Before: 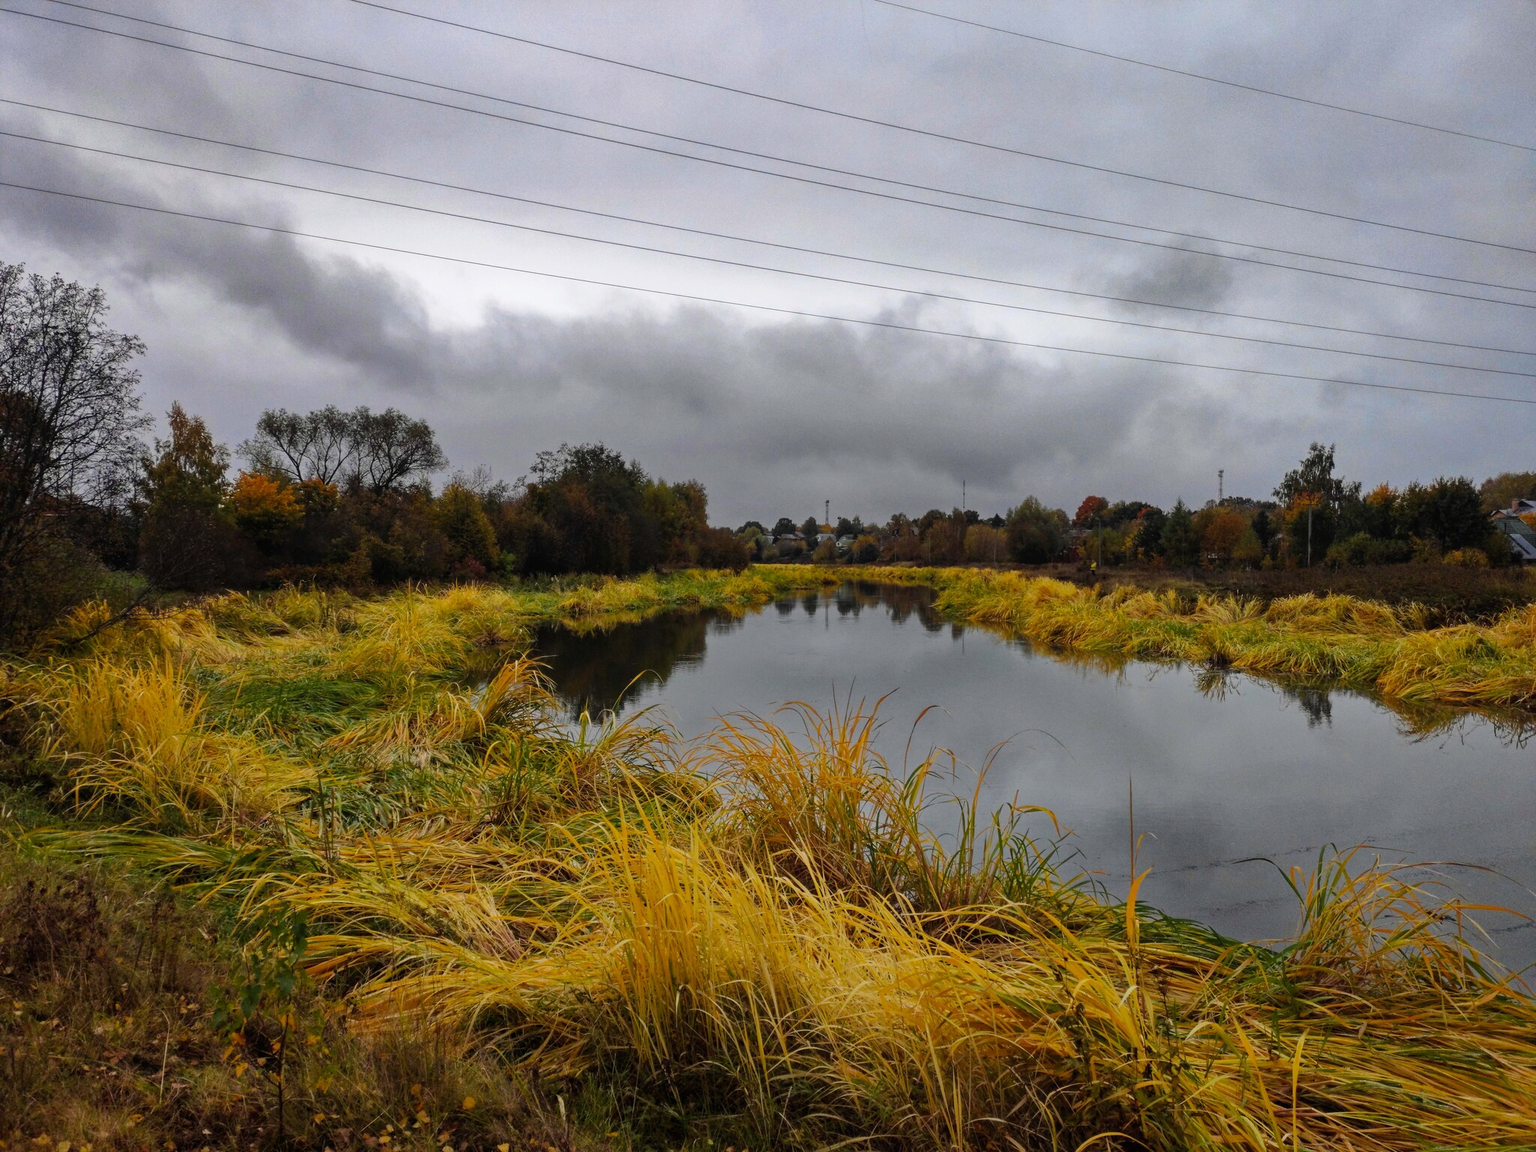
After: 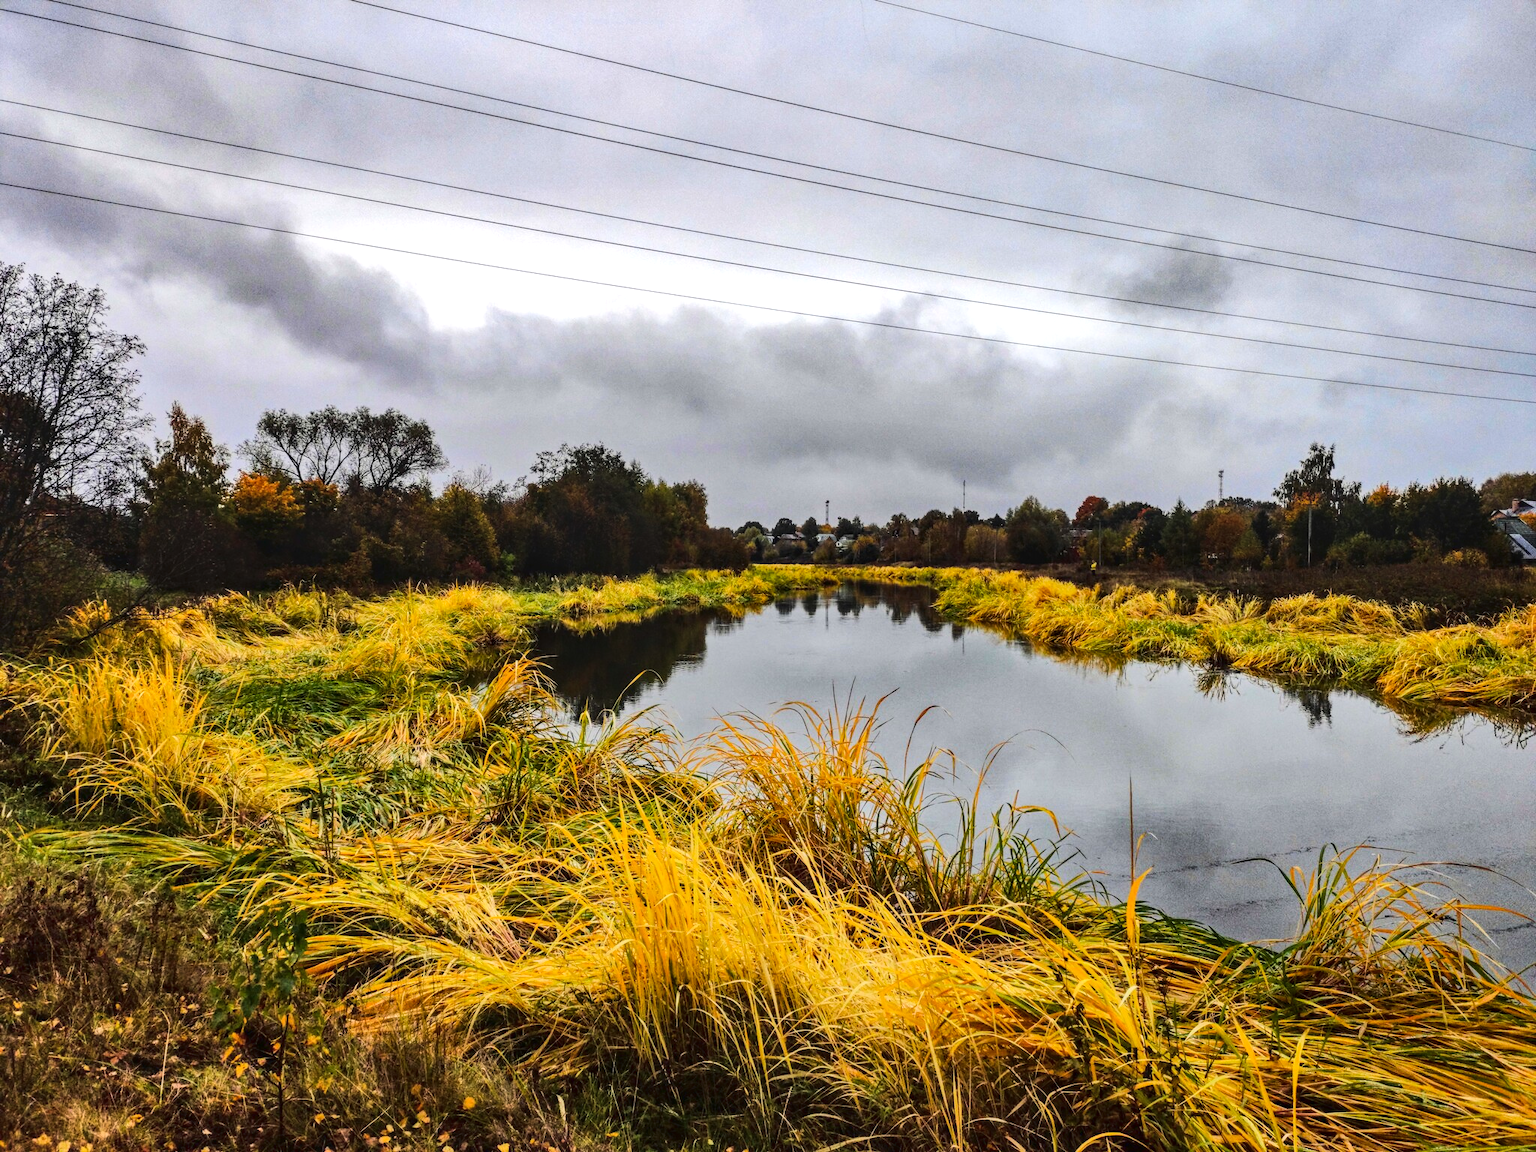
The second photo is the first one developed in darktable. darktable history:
tone curve: curves: ch0 [(0, 0.026) (0.146, 0.158) (0.272, 0.34) (0.453, 0.627) (0.687, 0.829) (1, 1)], color space Lab, linked channels, preserve colors none
tone equalizer: -8 EV -0.417 EV, -7 EV -0.389 EV, -6 EV -0.333 EV, -5 EV -0.222 EV, -3 EV 0.222 EV, -2 EV 0.333 EV, -1 EV 0.389 EV, +0 EV 0.417 EV, edges refinement/feathering 500, mask exposure compensation -1.57 EV, preserve details no
shadows and highlights: highlights color adjustment 0%, low approximation 0.01, soften with gaussian
local contrast: on, module defaults
